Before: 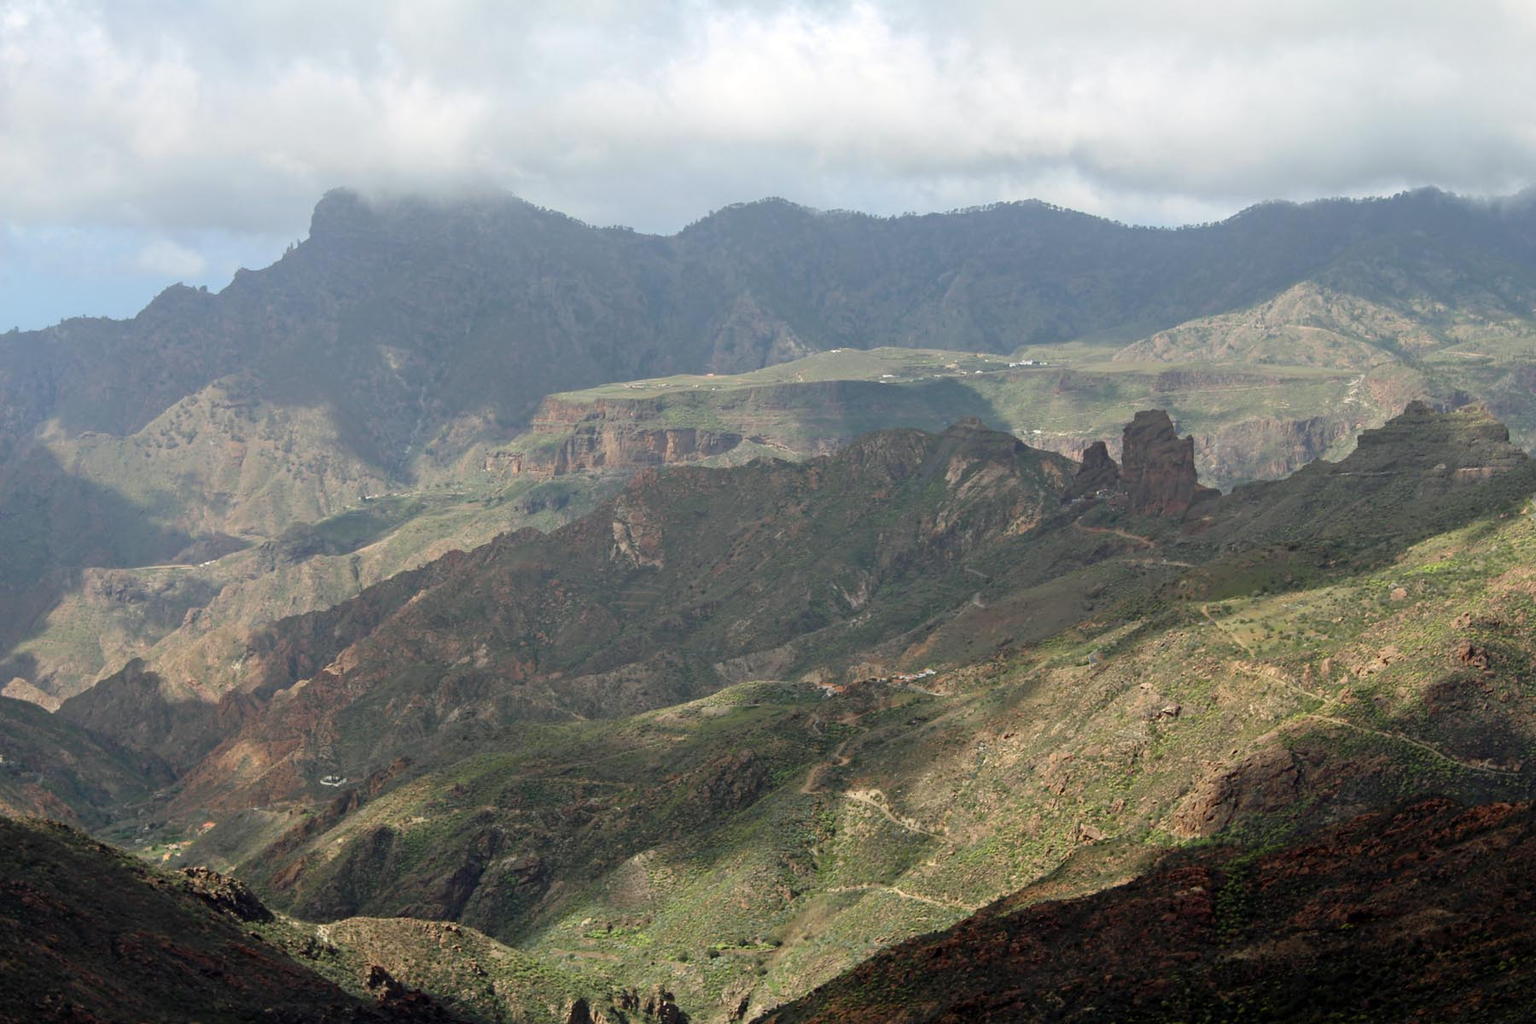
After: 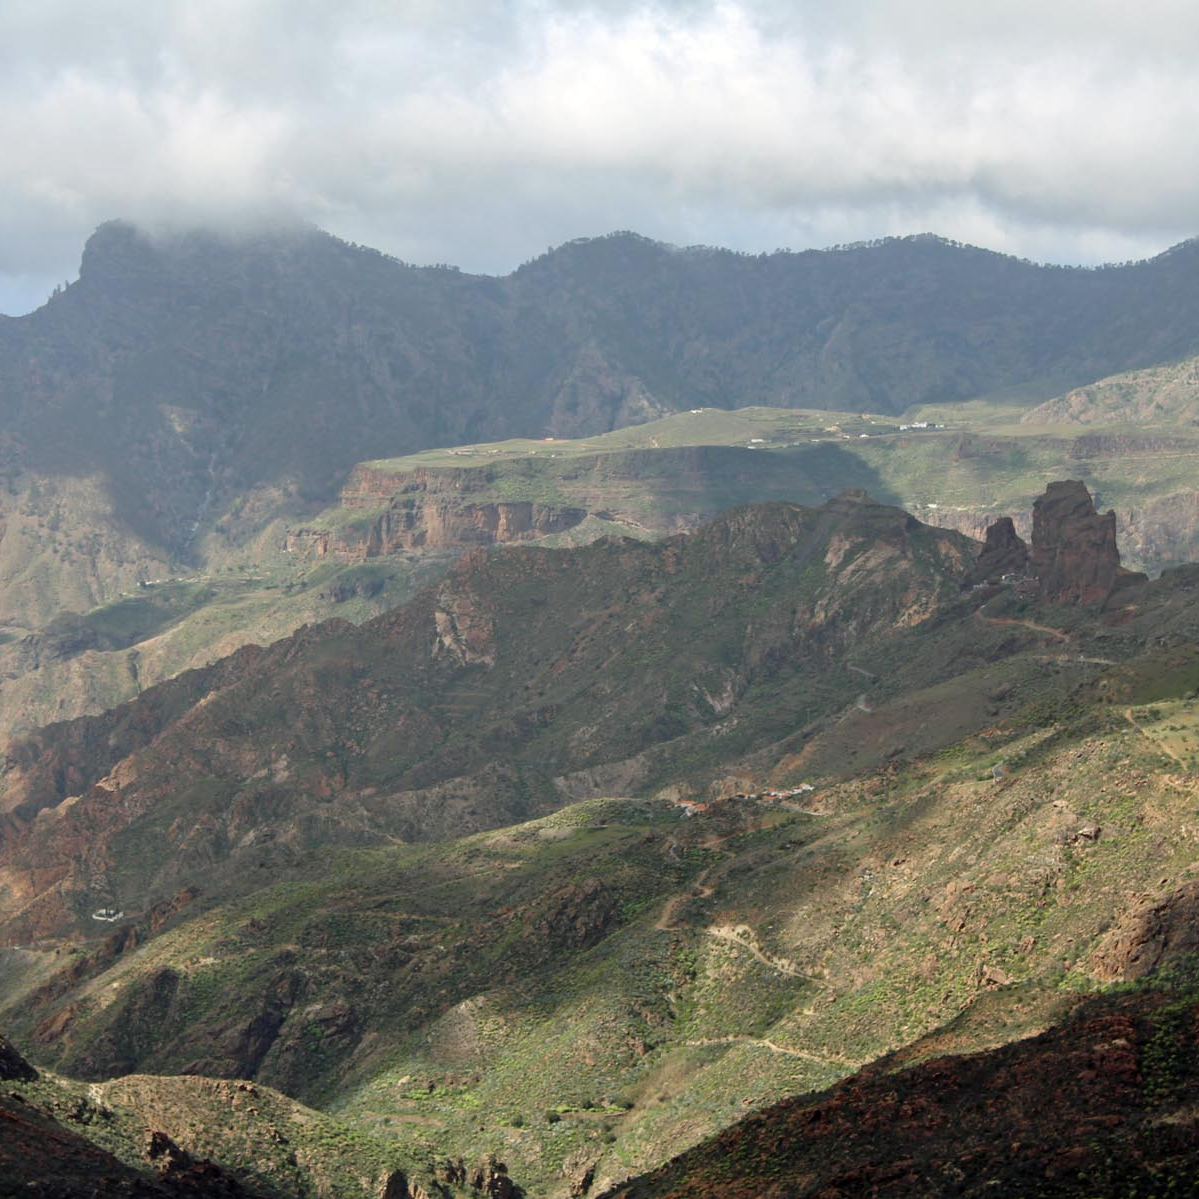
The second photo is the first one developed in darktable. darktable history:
shadows and highlights: shadows 29.35, highlights -29.03, low approximation 0.01, soften with gaussian
crop and rotate: left 15.759%, right 17.619%
